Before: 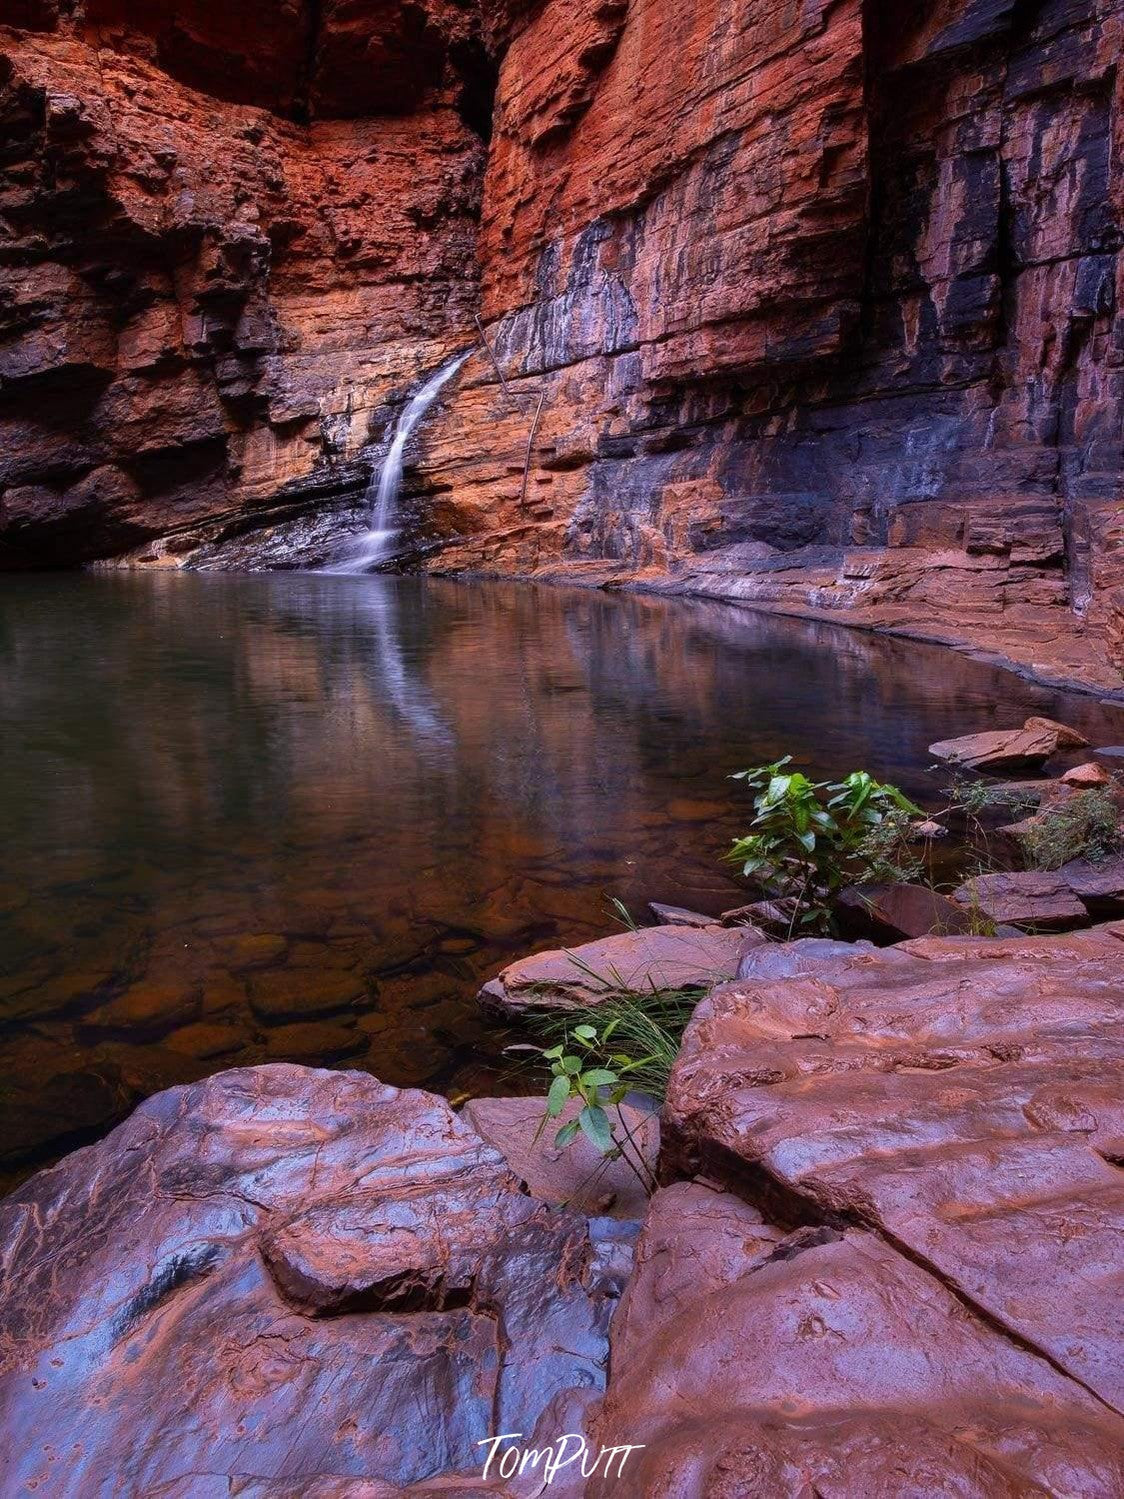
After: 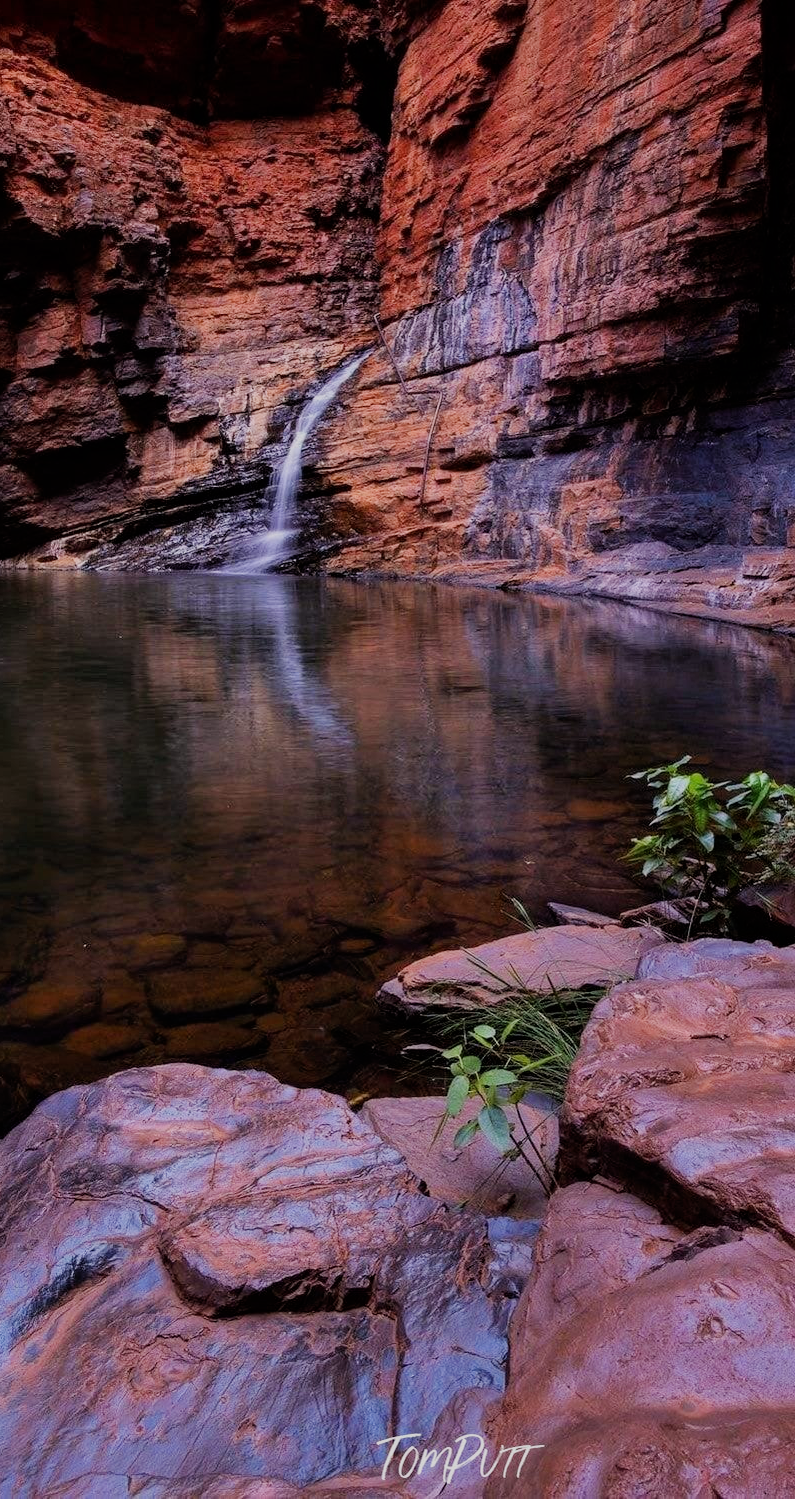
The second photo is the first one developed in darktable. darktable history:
filmic rgb: black relative exposure -7.65 EV, white relative exposure 4.56 EV, hardness 3.61
crop and rotate: left 9.061%, right 20.142%
